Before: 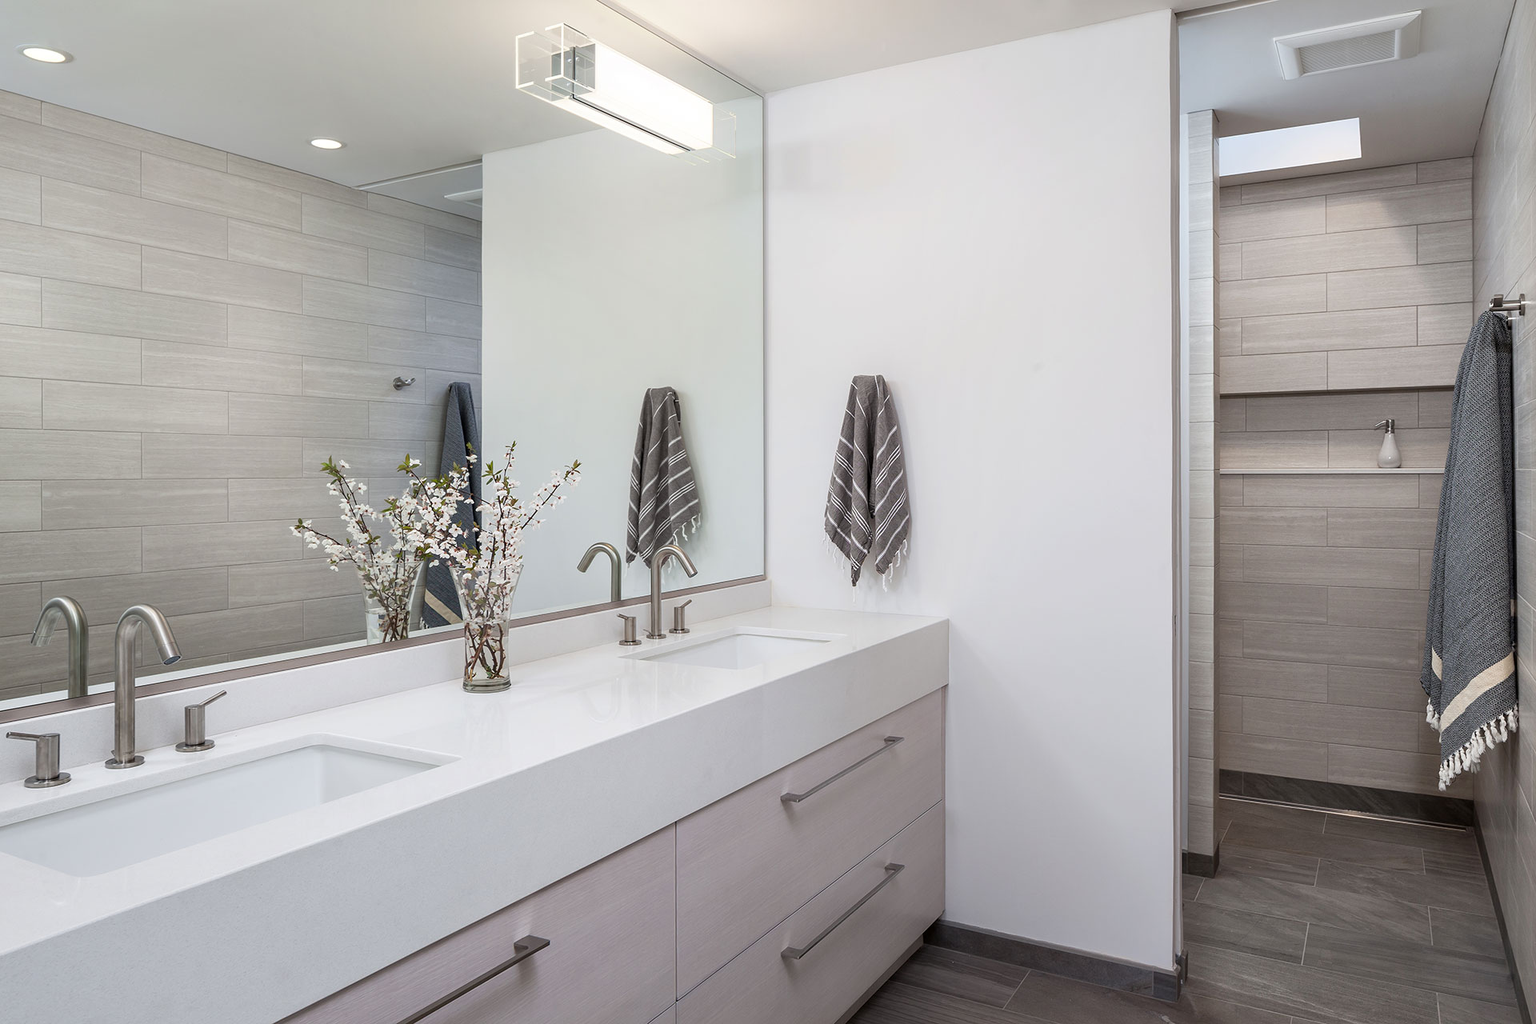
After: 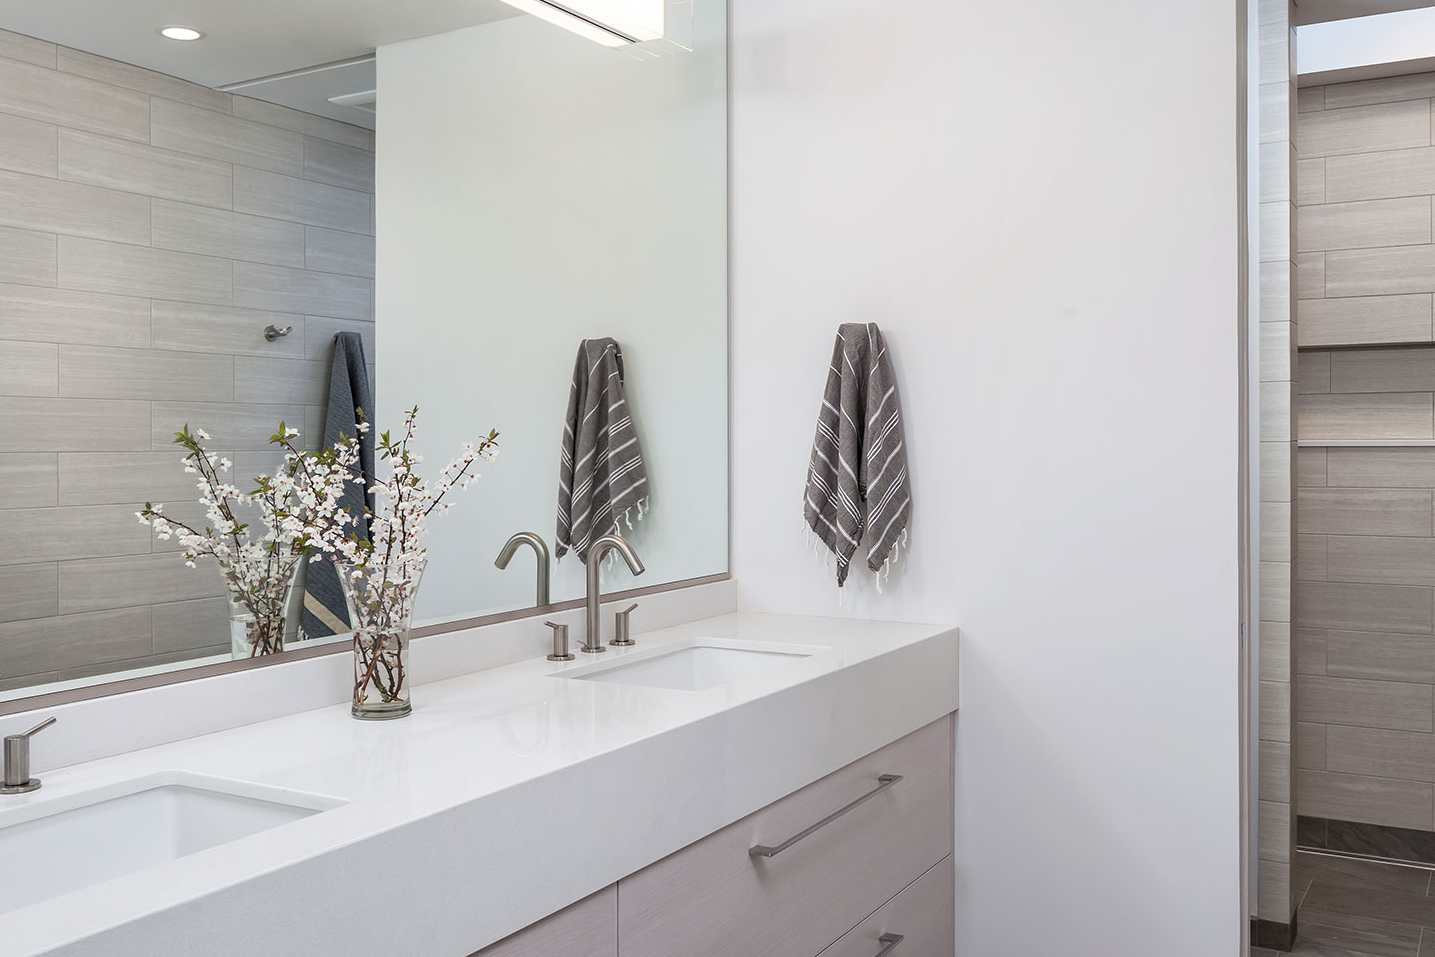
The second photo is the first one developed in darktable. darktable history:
crop and rotate: left 11.867%, top 11.451%, right 13.364%, bottom 13.762%
